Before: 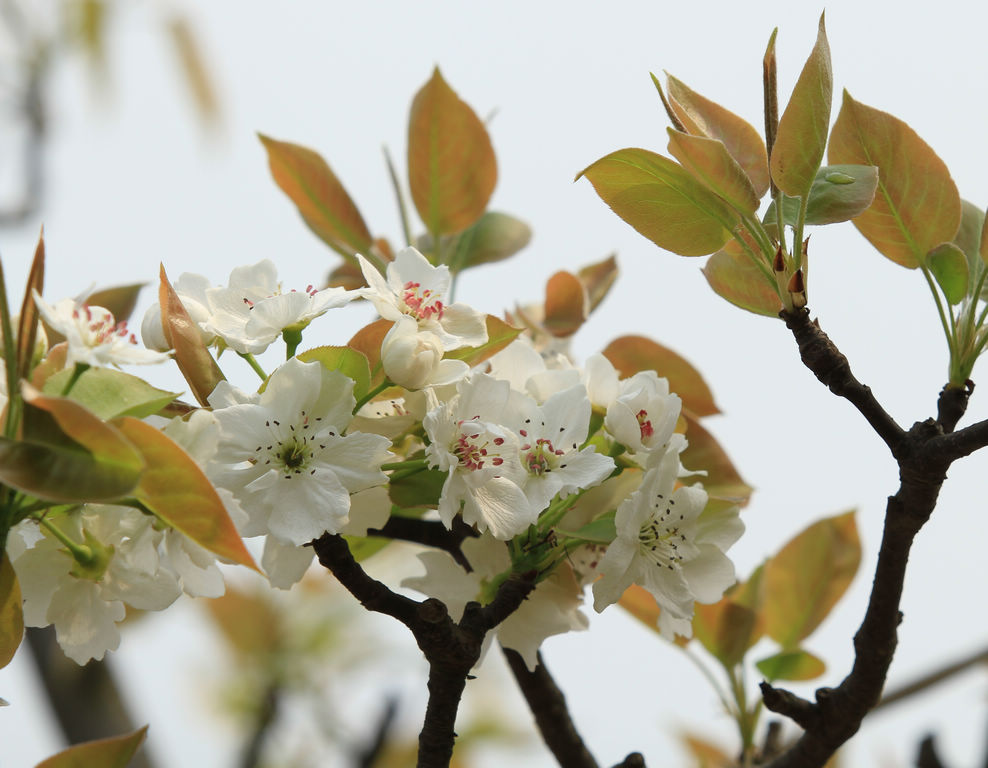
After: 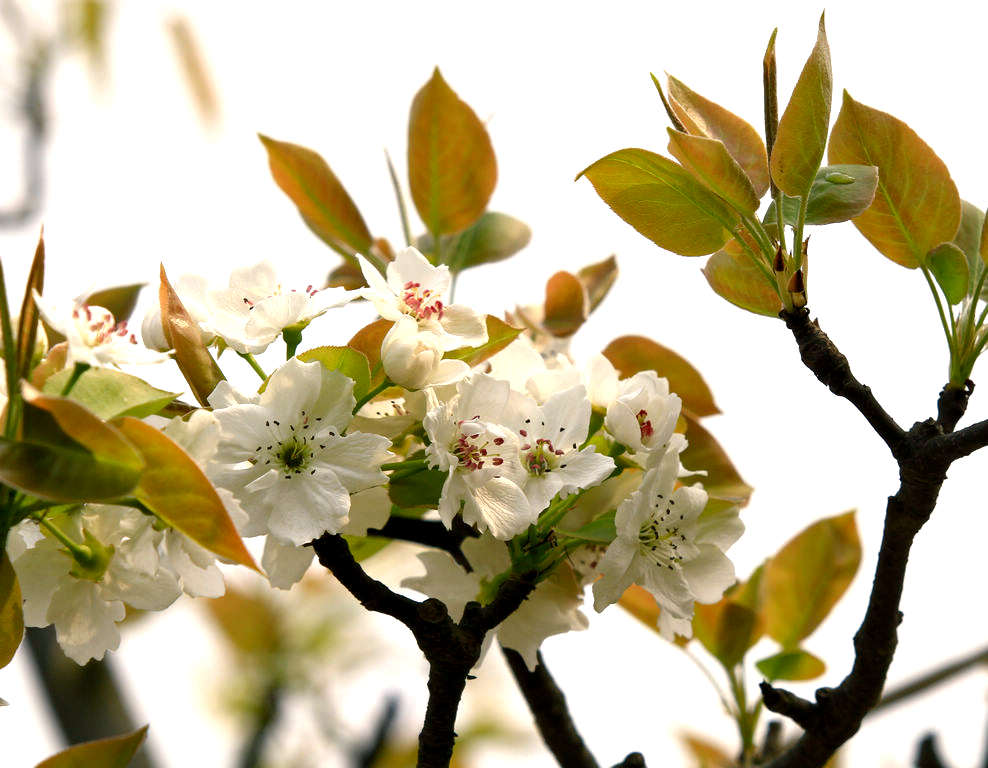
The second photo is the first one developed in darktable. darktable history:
contrast equalizer: octaves 7, y [[0.6 ×6], [0.55 ×6], [0 ×6], [0 ×6], [0 ×6]], mix 0.15
color balance rgb: shadows lift › chroma 2%, shadows lift › hue 185.64°, power › luminance 1.48%, highlights gain › chroma 3%, highlights gain › hue 54.51°, global offset › luminance -0.4%, perceptual saturation grading › highlights -18.47%, perceptual saturation grading › mid-tones 6.62%, perceptual saturation grading › shadows 28.22%, perceptual brilliance grading › highlights 15.68%, perceptual brilliance grading › shadows -14.29%, global vibrance 25.96%, contrast 6.45%
